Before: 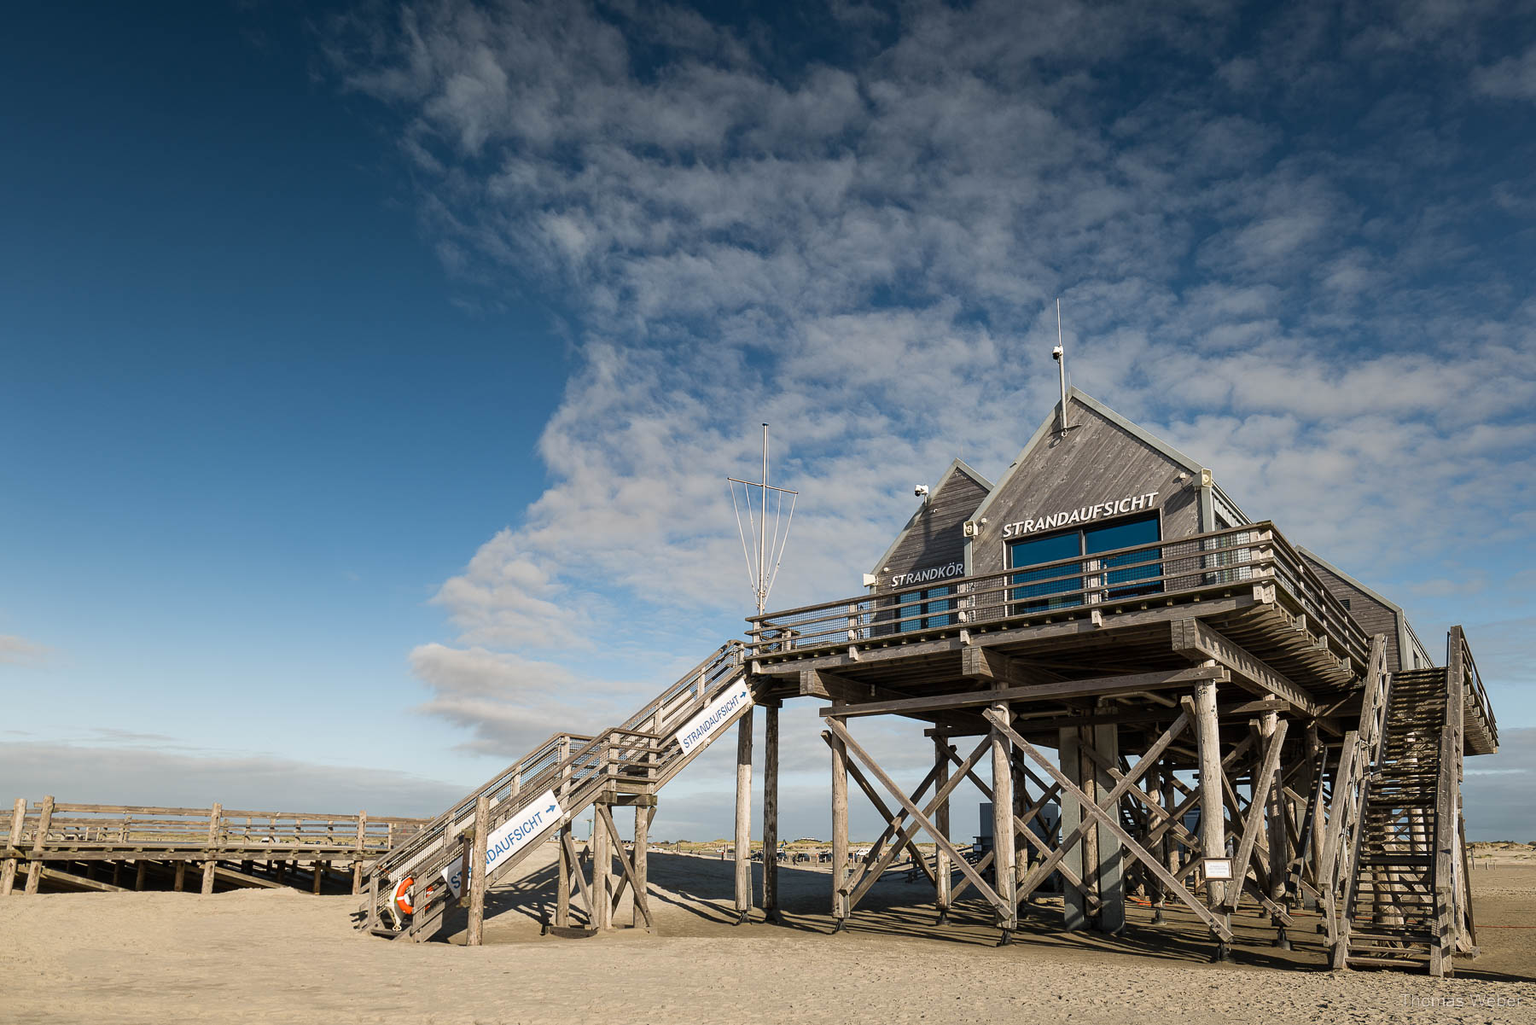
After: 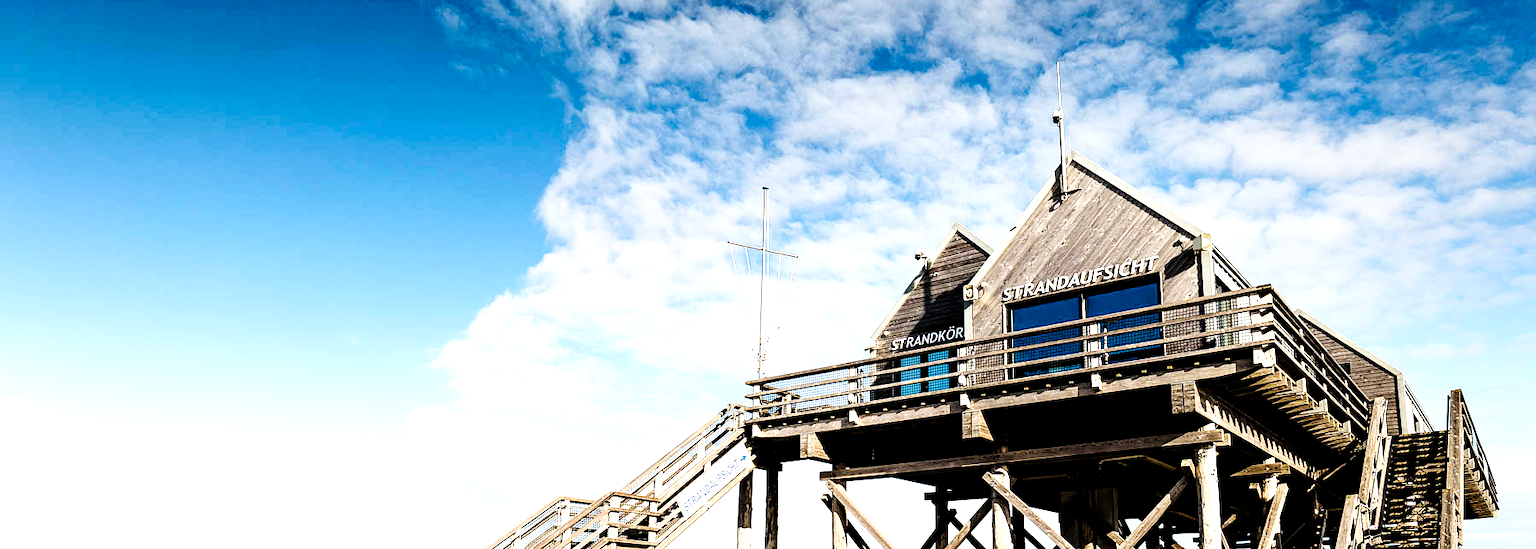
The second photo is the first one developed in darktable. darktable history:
levels: white 90.71%, levels [0, 0.43, 0.859]
filmic rgb: black relative exposure -5.02 EV, white relative exposure 3.96 EV, hardness 2.89, contrast 1.096, color science v6 (2022)
color balance rgb: highlights gain › chroma 0.122%, highlights gain › hue 332.61°, perceptual saturation grading › global saturation 0.921%, global vibrance 14.241%
crop and rotate: top 23.108%, bottom 23.238%
exposure: exposure -0.243 EV, compensate exposure bias true, compensate highlight preservation false
tone curve: curves: ch0 [(0, 0) (0.004, 0) (0.133, 0.071) (0.325, 0.456) (0.832, 0.957) (1, 1)], preserve colors none
